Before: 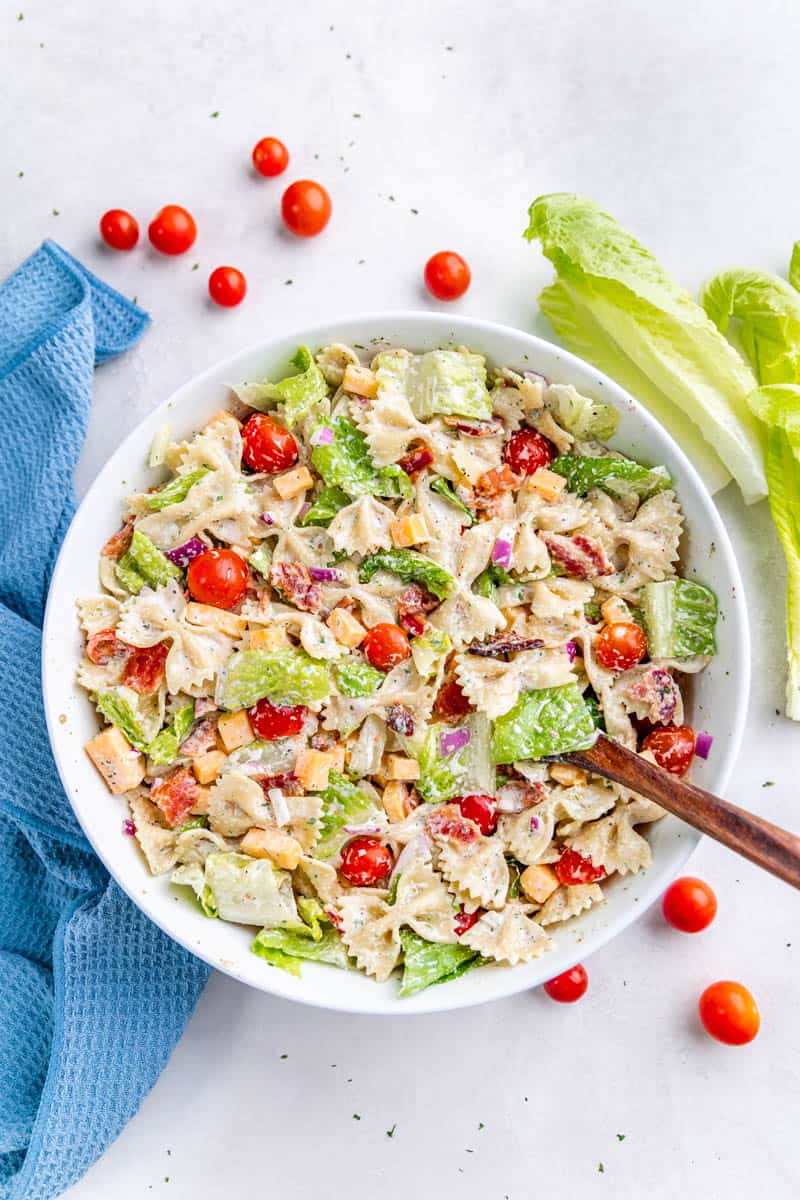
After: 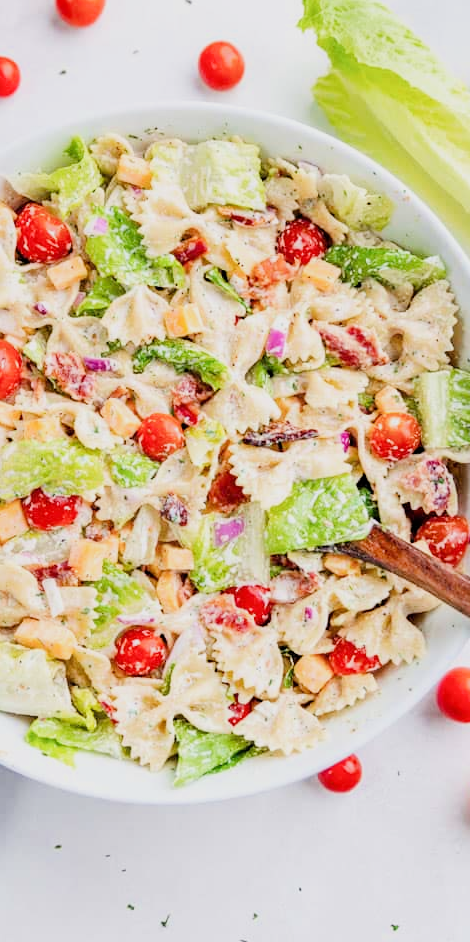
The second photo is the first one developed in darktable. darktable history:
filmic rgb: black relative exposure -6.69 EV, white relative exposure 4.56 EV, hardness 3.24
crop and rotate: left 28.358%, top 17.522%, right 12.794%, bottom 3.973%
exposure: black level correction 0, exposure 0.693 EV, compensate highlight preservation false
